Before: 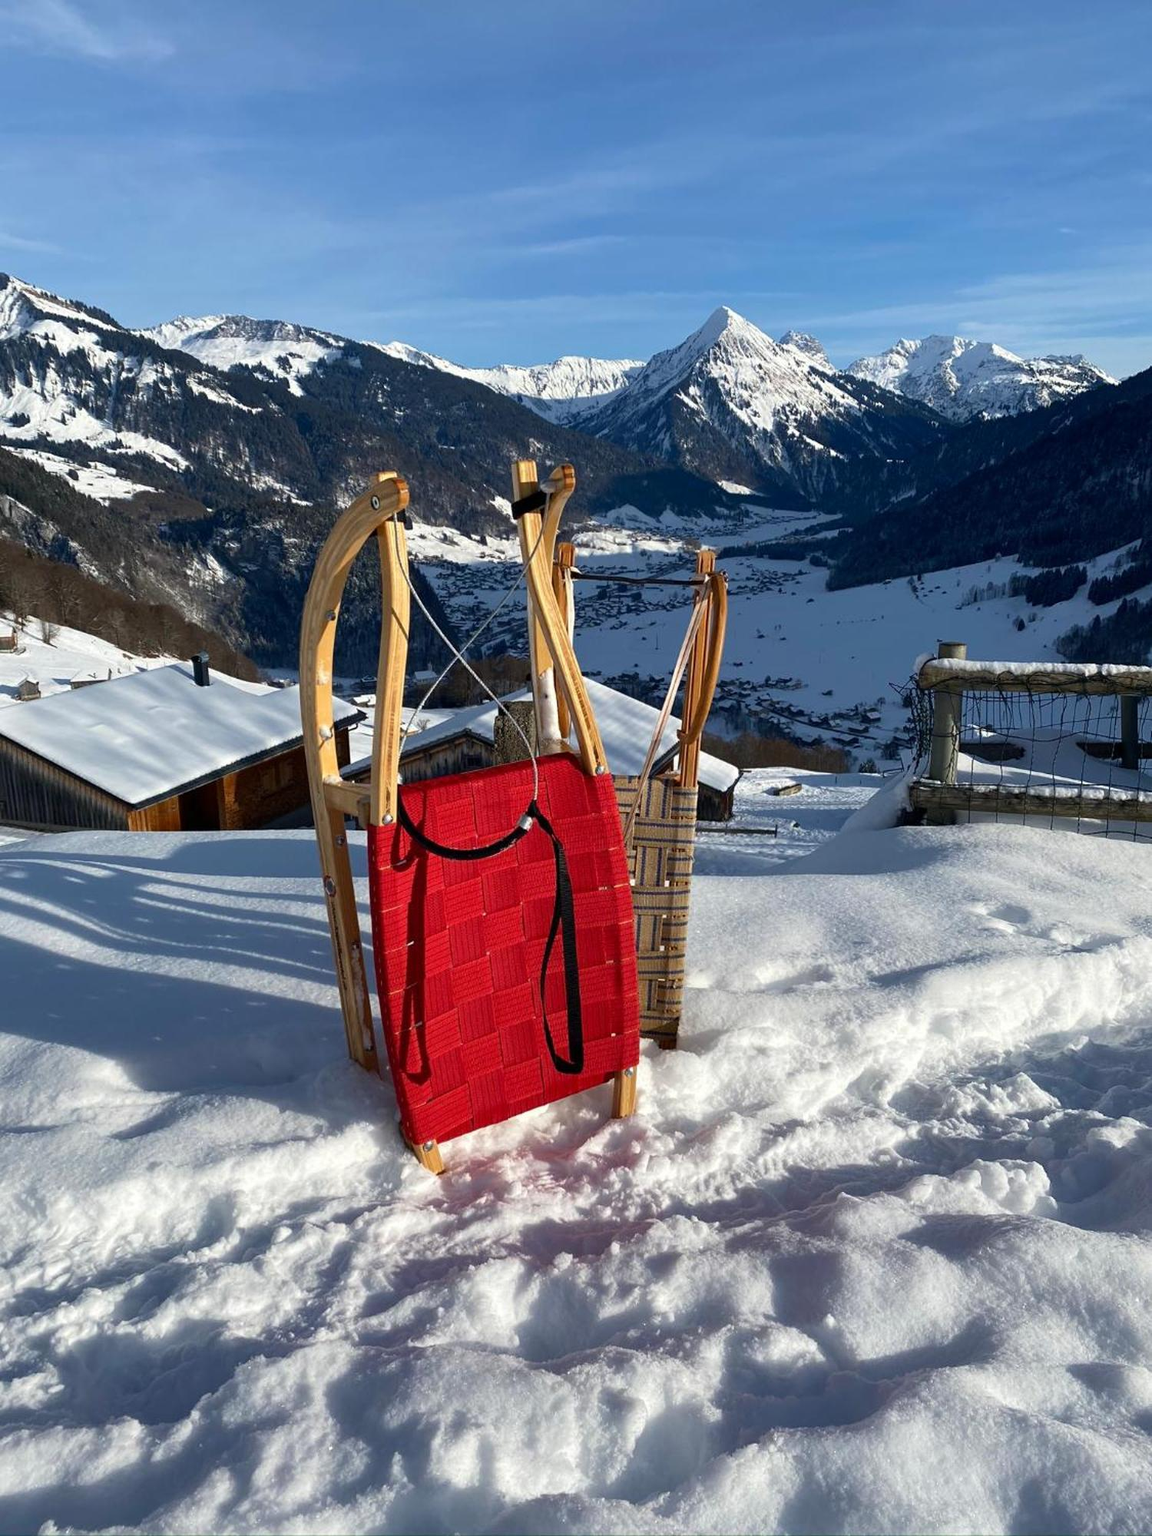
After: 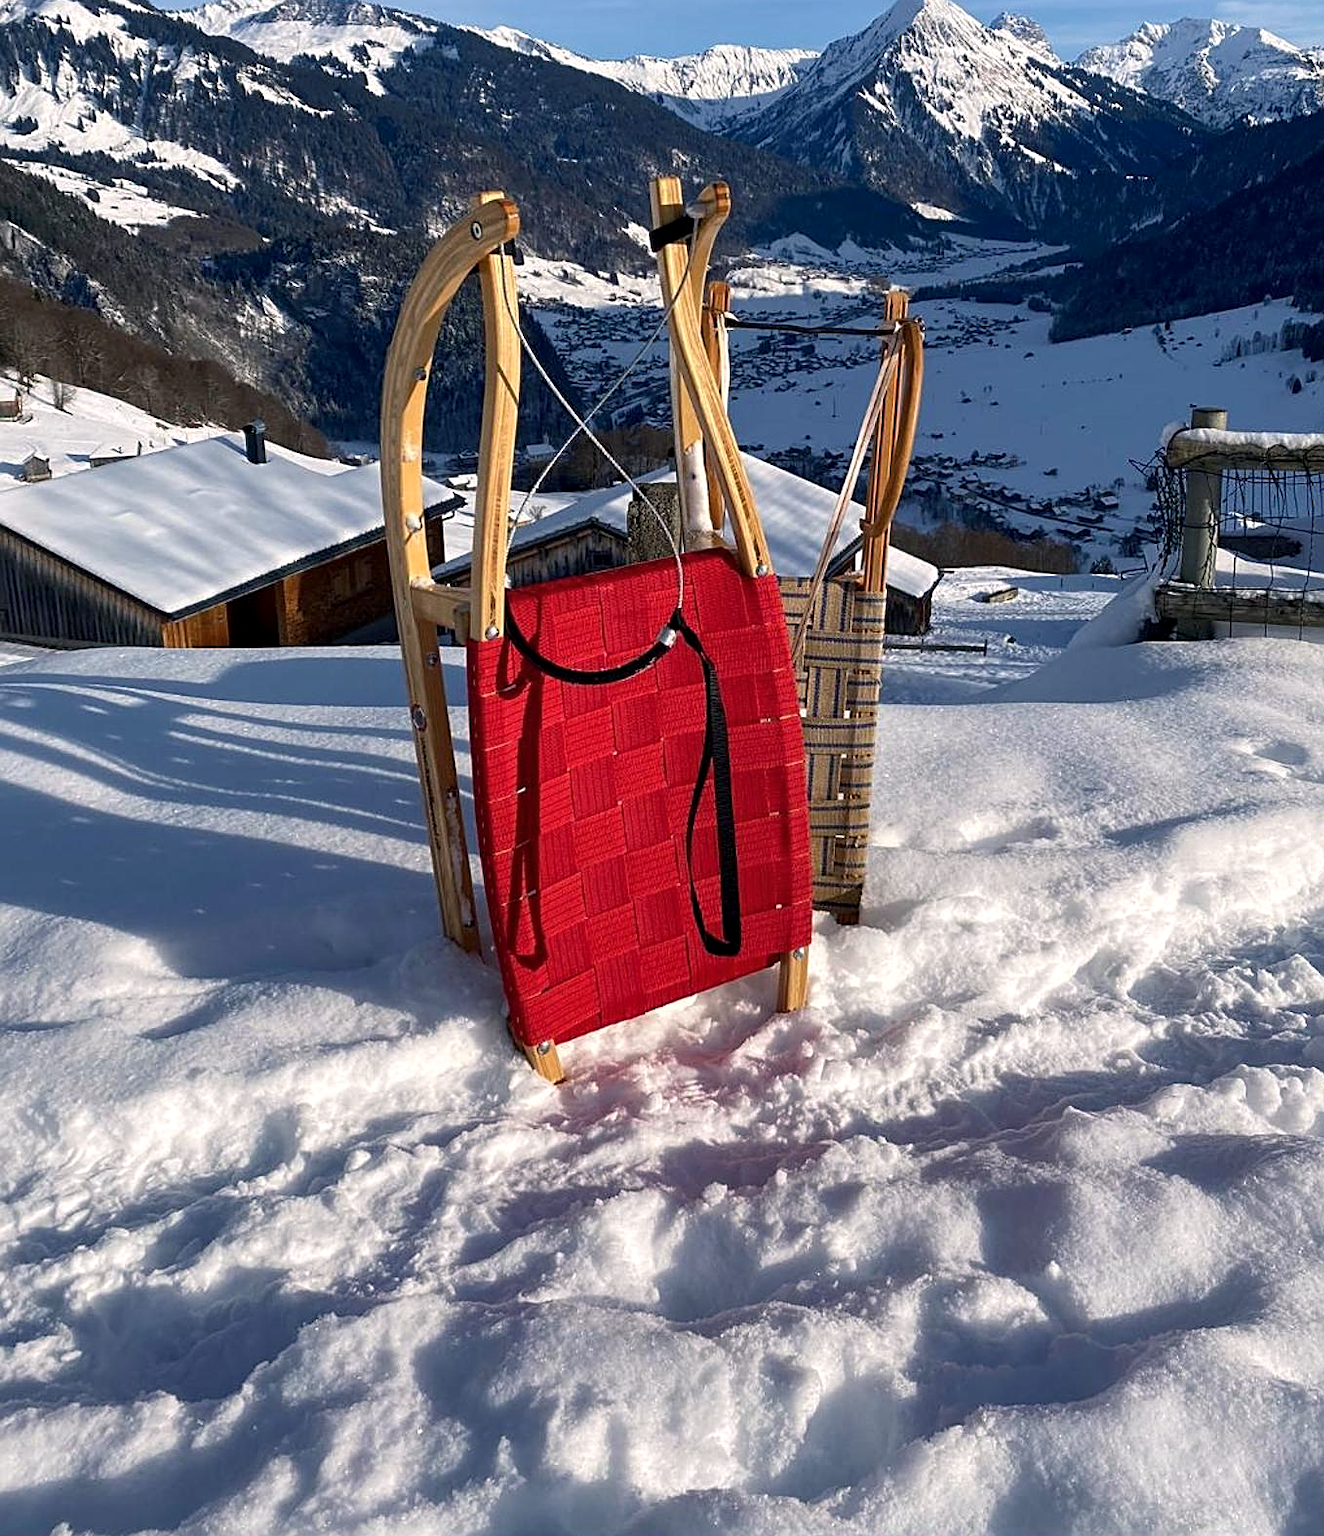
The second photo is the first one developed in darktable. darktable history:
crop: top 20.916%, right 9.437%, bottom 0.316%
sharpen: on, module defaults
color balance rgb: shadows lift › chroma 1.41%, shadows lift › hue 260°, power › chroma 0.5%, power › hue 260°, highlights gain › chroma 1%, highlights gain › hue 27°, saturation formula JzAzBz (2021)
local contrast: highlights 100%, shadows 100%, detail 120%, midtone range 0.2
